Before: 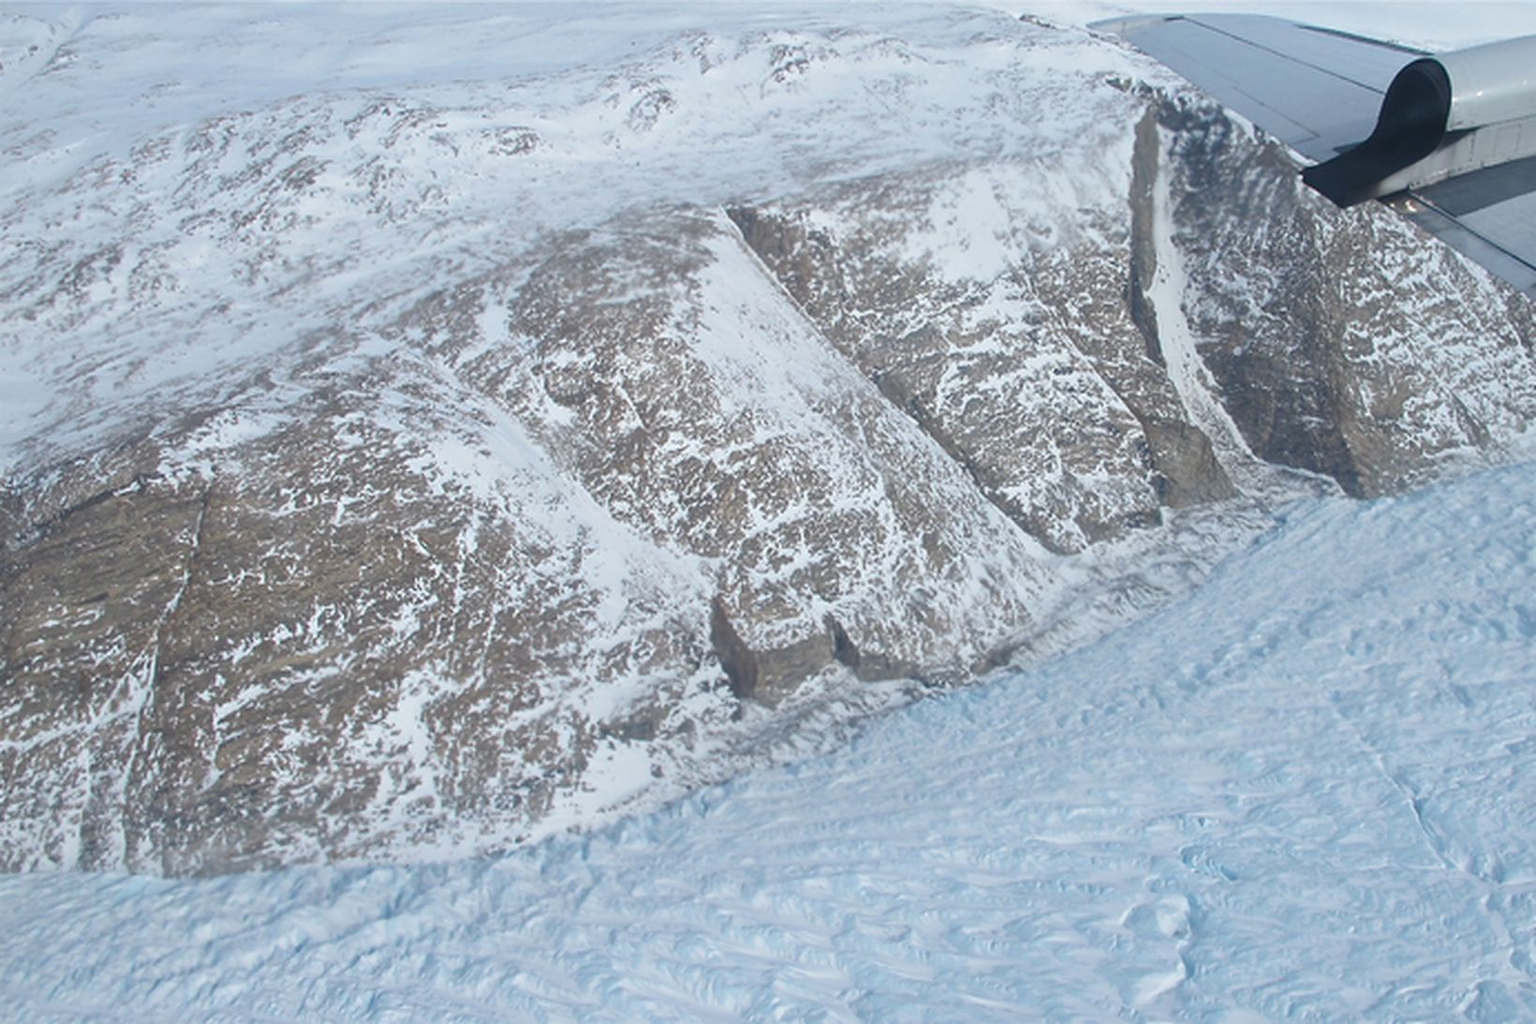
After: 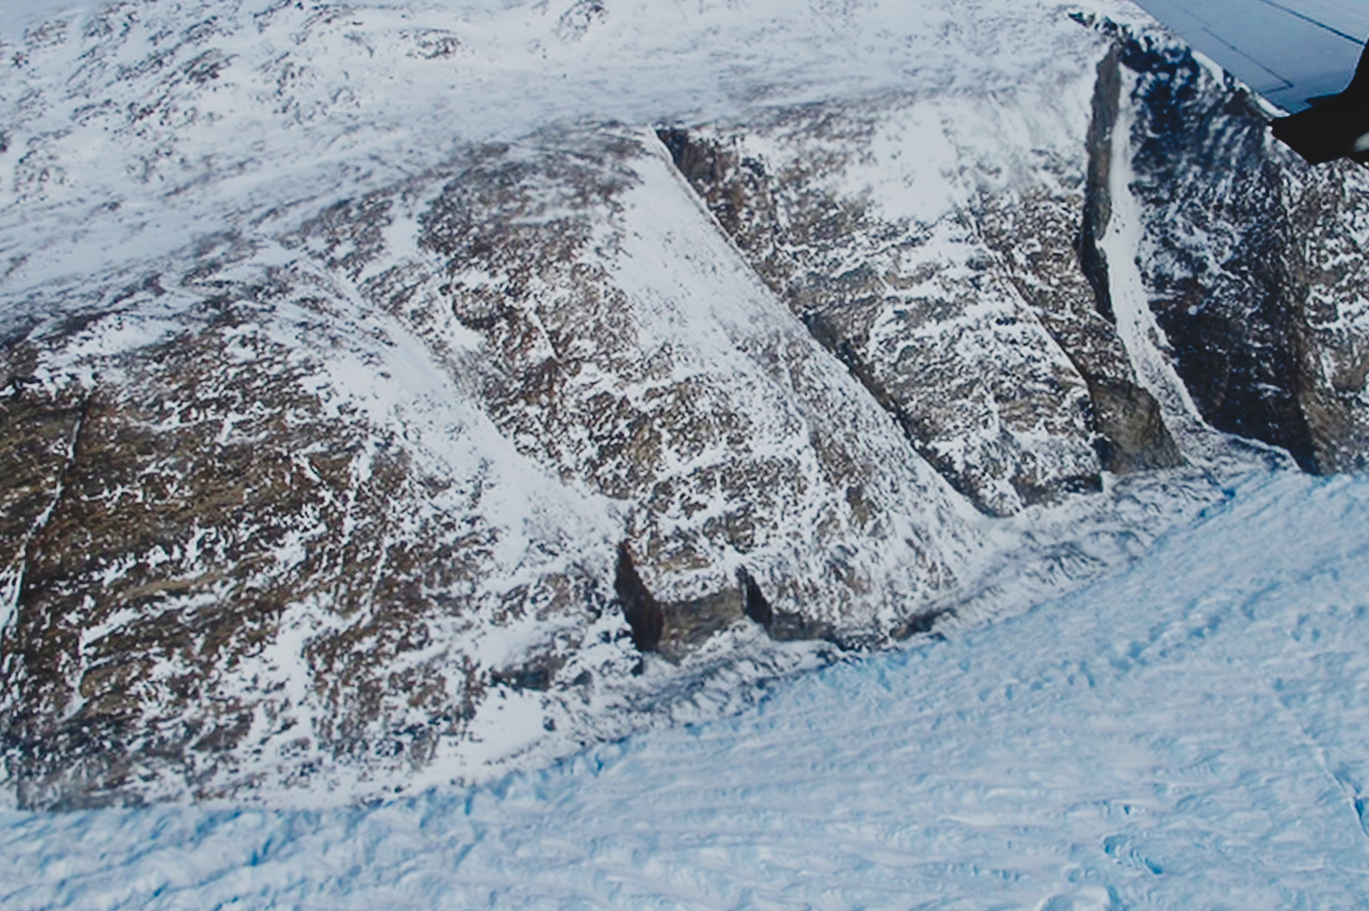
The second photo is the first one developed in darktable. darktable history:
crop and rotate: angle -3.11°, left 5.031%, top 5.183%, right 4.764%, bottom 4.734%
shadows and highlights: shadows 31.41, highlights 1.53, soften with gaussian
filmic rgb: black relative exposure -8.03 EV, white relative exposure 3.96 EV, threshold 6 EV, hardness 4.14, contrast 0.99, iterations of high-quality reconstruction 0, enable highlight reconstruction true
tone curve: curves: ch0 [(0, 0) (0.003, 0.084) (0.011, 0.084) (0.025, 0.084) (0.044, 0.084) (0.069, 0.085) (0.1, 0.09) (0.136, 0.1) (0.177, 0.119) (0.224, 0.144) (0.277, 0.205) (0.335, 0.298) (0.399, 0.417) (0.468, 0.525) (0.543, 0.631) (0.623, 0.72) (0.709, 0.8) (0.801, 0.867) (0.898, 0.934) (1, 1)], preserve colors none
contrast brightness saturation: contrast 0.1, brightness -0.273, saturation 0.137
